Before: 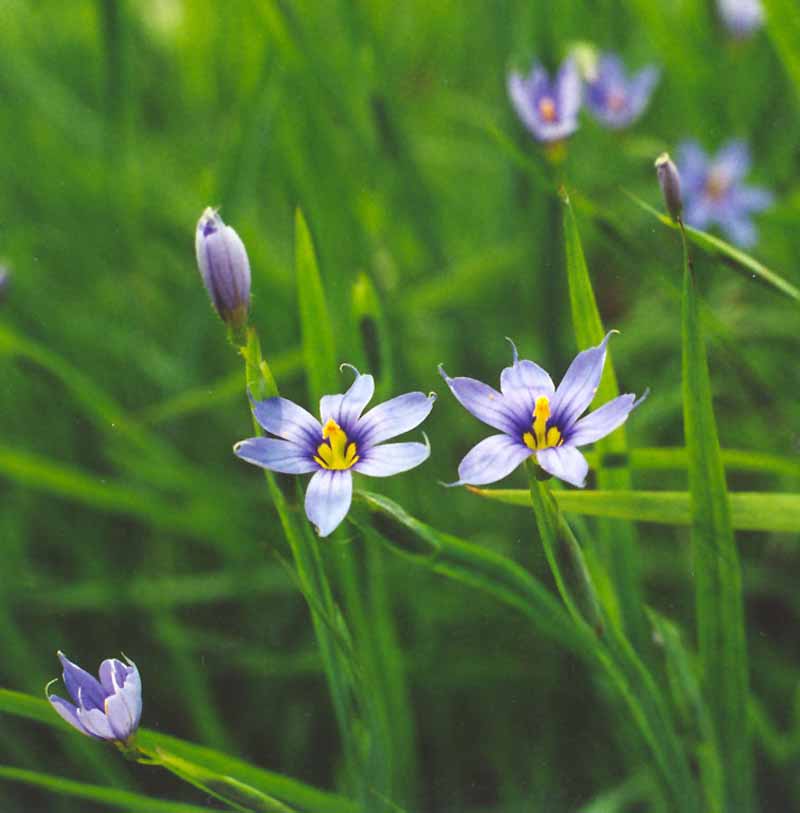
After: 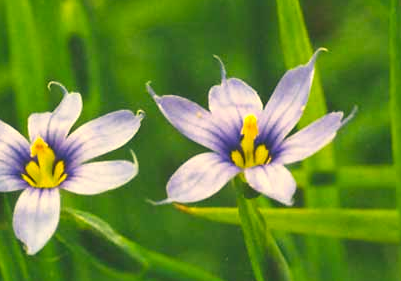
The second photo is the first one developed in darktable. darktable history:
crop: left 36.607%, top 34.735%, right 13.146%, bottom 30.611%
color correction: highlights a* 5.3, highlights b* 24.26, shadows a* -15.58, shadows b* 4.02
exposure: black level correction -0.008, exposure 0.067 EV, compensate highlight preservation false
